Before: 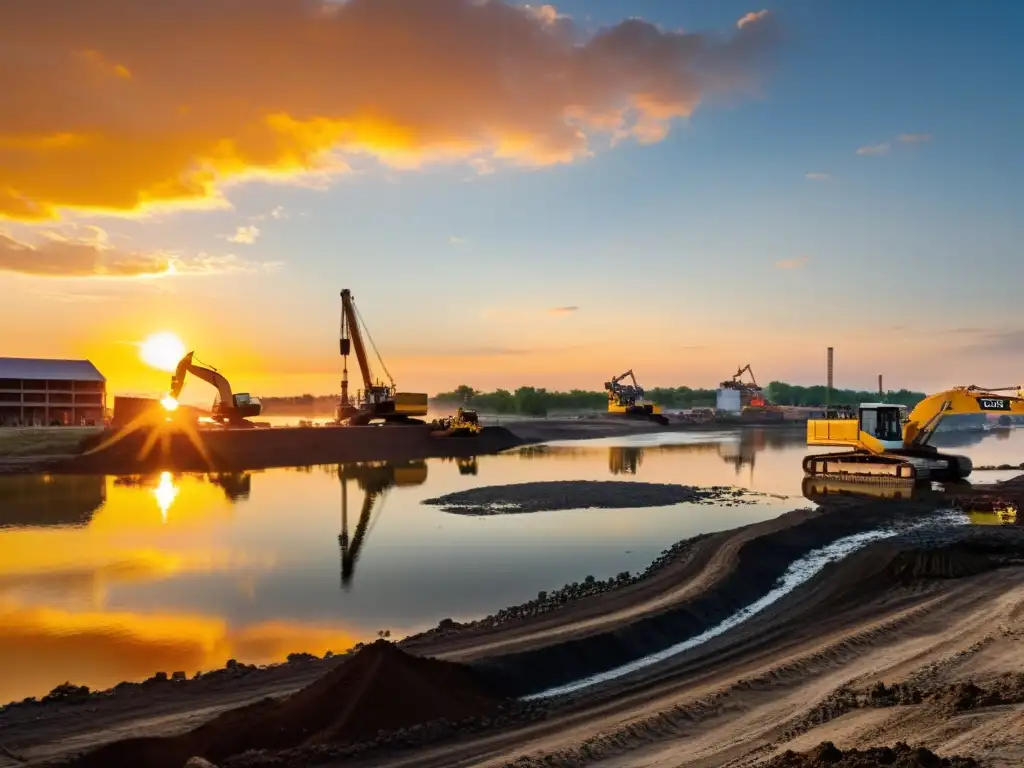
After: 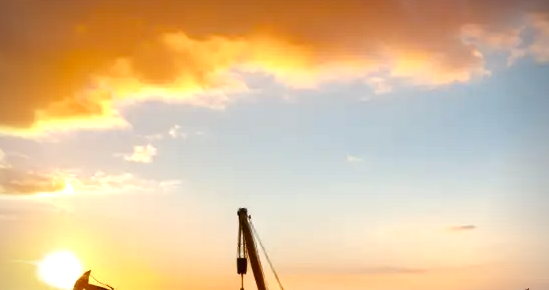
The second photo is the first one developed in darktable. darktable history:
tone equalizer: on, module defaults
crop: left 10.121%, top 10.631%, right 36.218%, bottom 51.526%
vignetting: on, module defaults
color balance rgb: perceptual saturation grading › highlights -29.58%, perceptual saturation grading › mid-tones 29.47%, perceptual saturation grading › shadows 59.73%, perceptual brilliance grading › global brilliance -17.79%, perceptual brilliance grading › highlights 28.73%, global vibrance 15.44%
